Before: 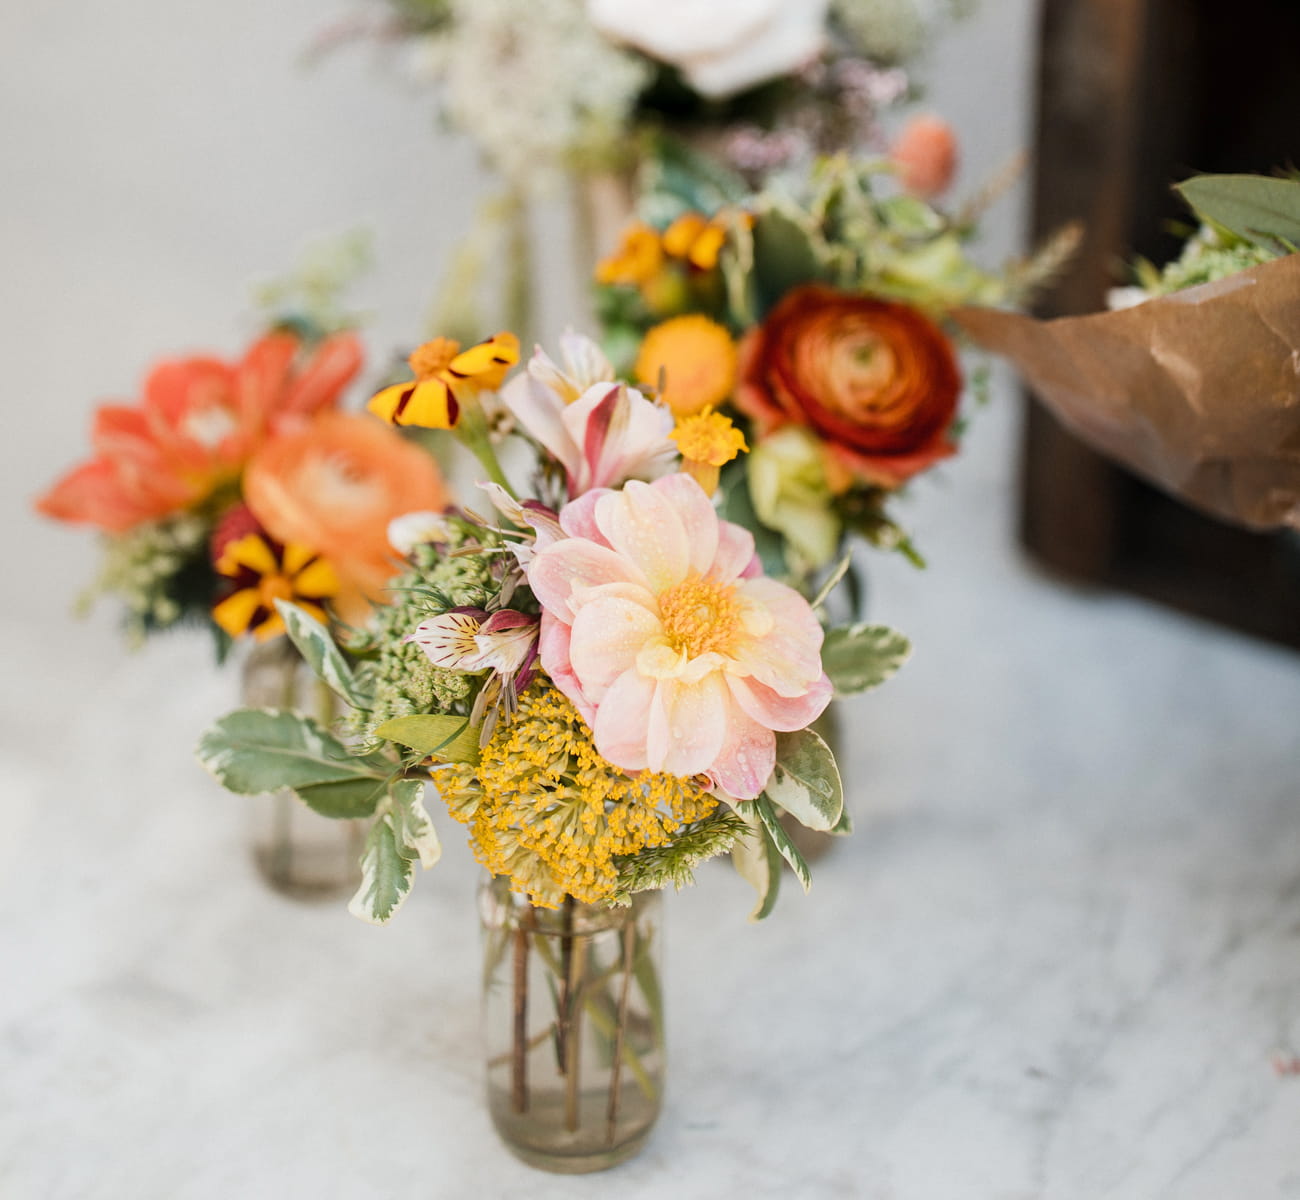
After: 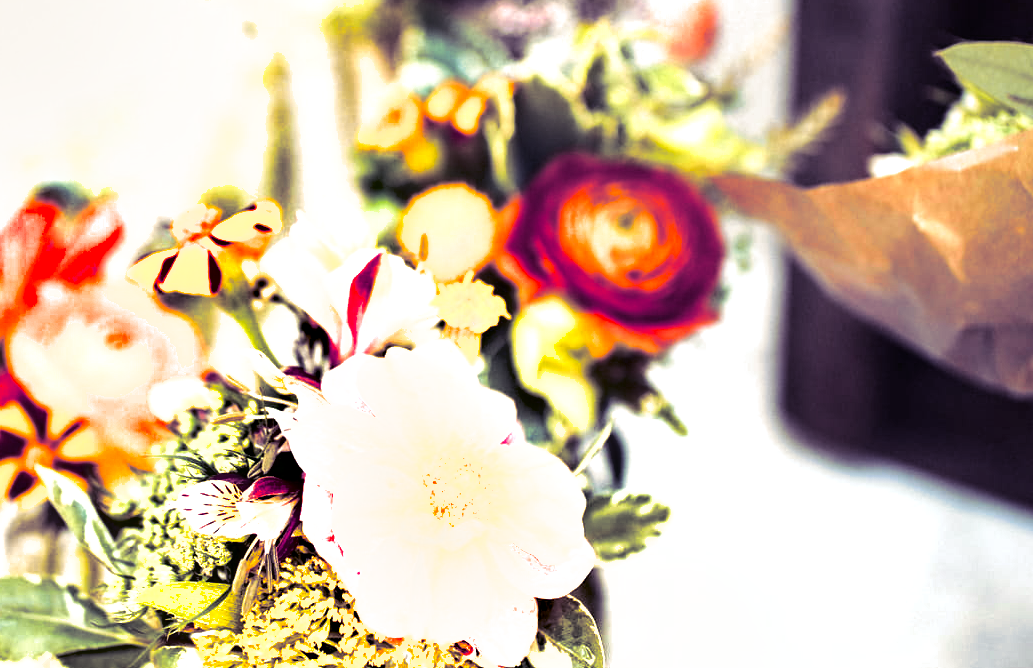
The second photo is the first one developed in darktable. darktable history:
tone curve: curves: ch0 [(0, 0.021) (0.049, 0.044) (0.157, 0.131) (0.365, 0.359) (0.499, 0.517) (0.675, 0.667) (0.856, 0.83) (1, 0.969)]; ch1 [(0, 0) (0.302, 0.309) (0.433, 0.443) (0.472, 0.47) (0.502, 0.503) (0.527, 0.516) (0.564, 0.557) (0.614, 0.645) (0.677, 0.722) (0.859, 0.889) (1, 1)]; ch2 [(0, 0) (0.33, 0.301) (0.447, 0.44) (0.487, 0.496) (0.502, 0.501) (0.535, 0.537) (0.565, 0.558) (0.608, 0.624) (1, 1)], color space Lab, independent channels, preserve colors none
shadows and highlights: soften with gaussian
exposure: black level correction 0.001, exposure 1.398 EV, compensate exposure bias true, compensate highlight preservation false
crop: left 18.38%, top 11.092%, right 2.134%, bottom 33.217%
split-toning: shadows › hue 255.6°, shadows › saturation 0.66, highlights › hue 43.2°, highlights › saturation 0.68, balance -50.1
